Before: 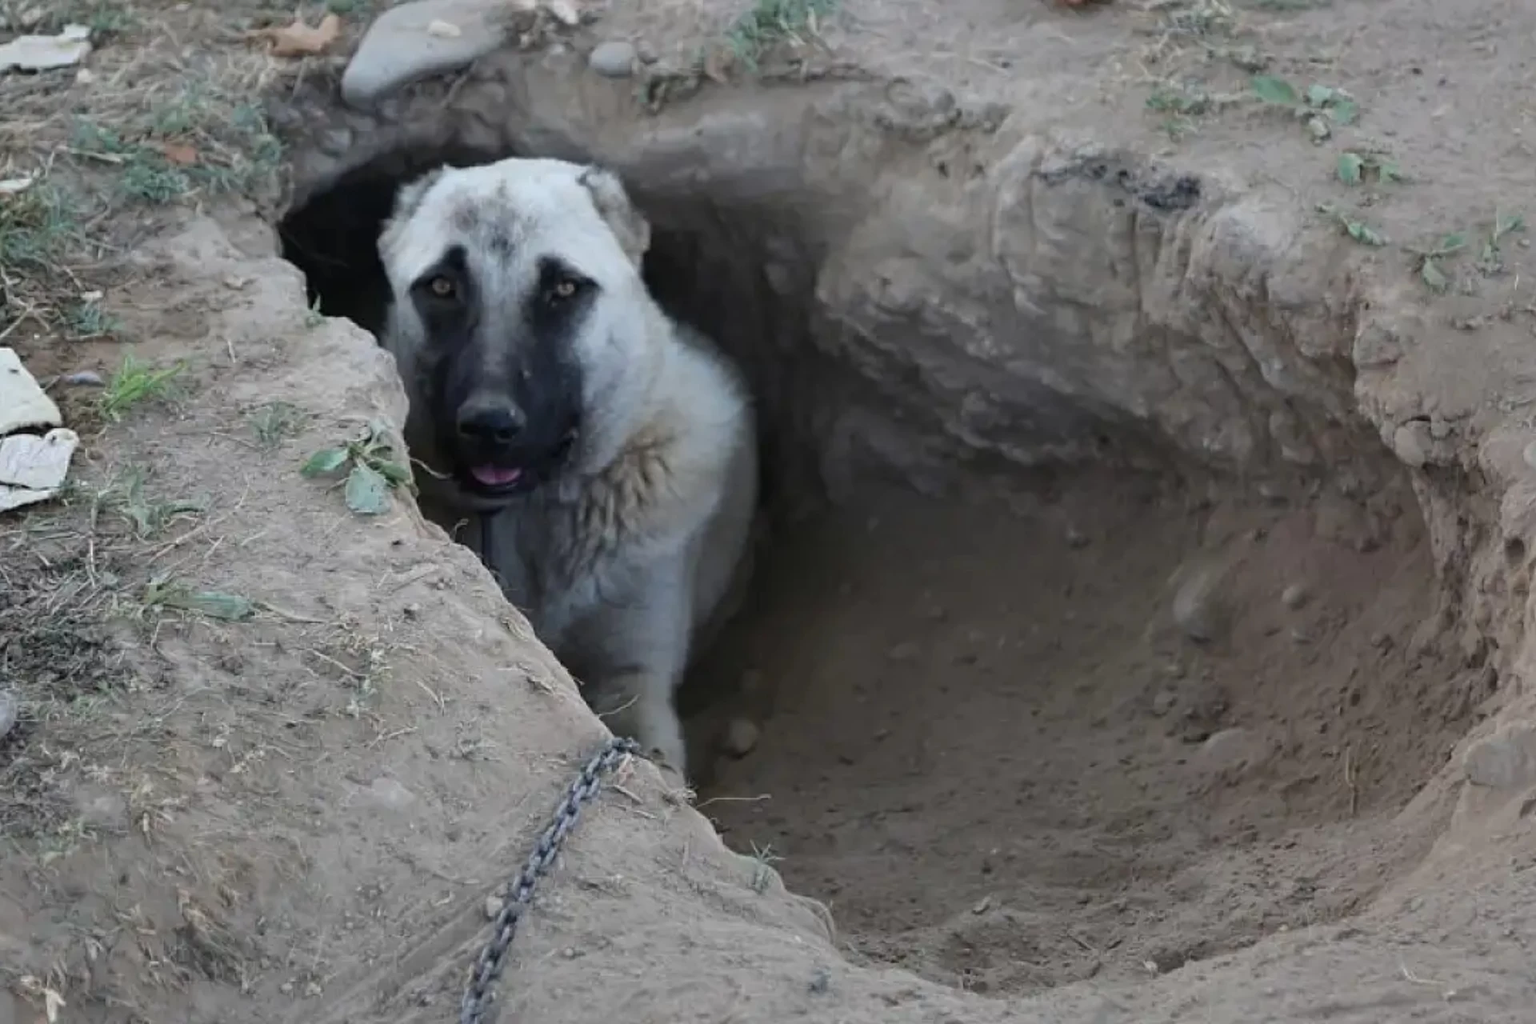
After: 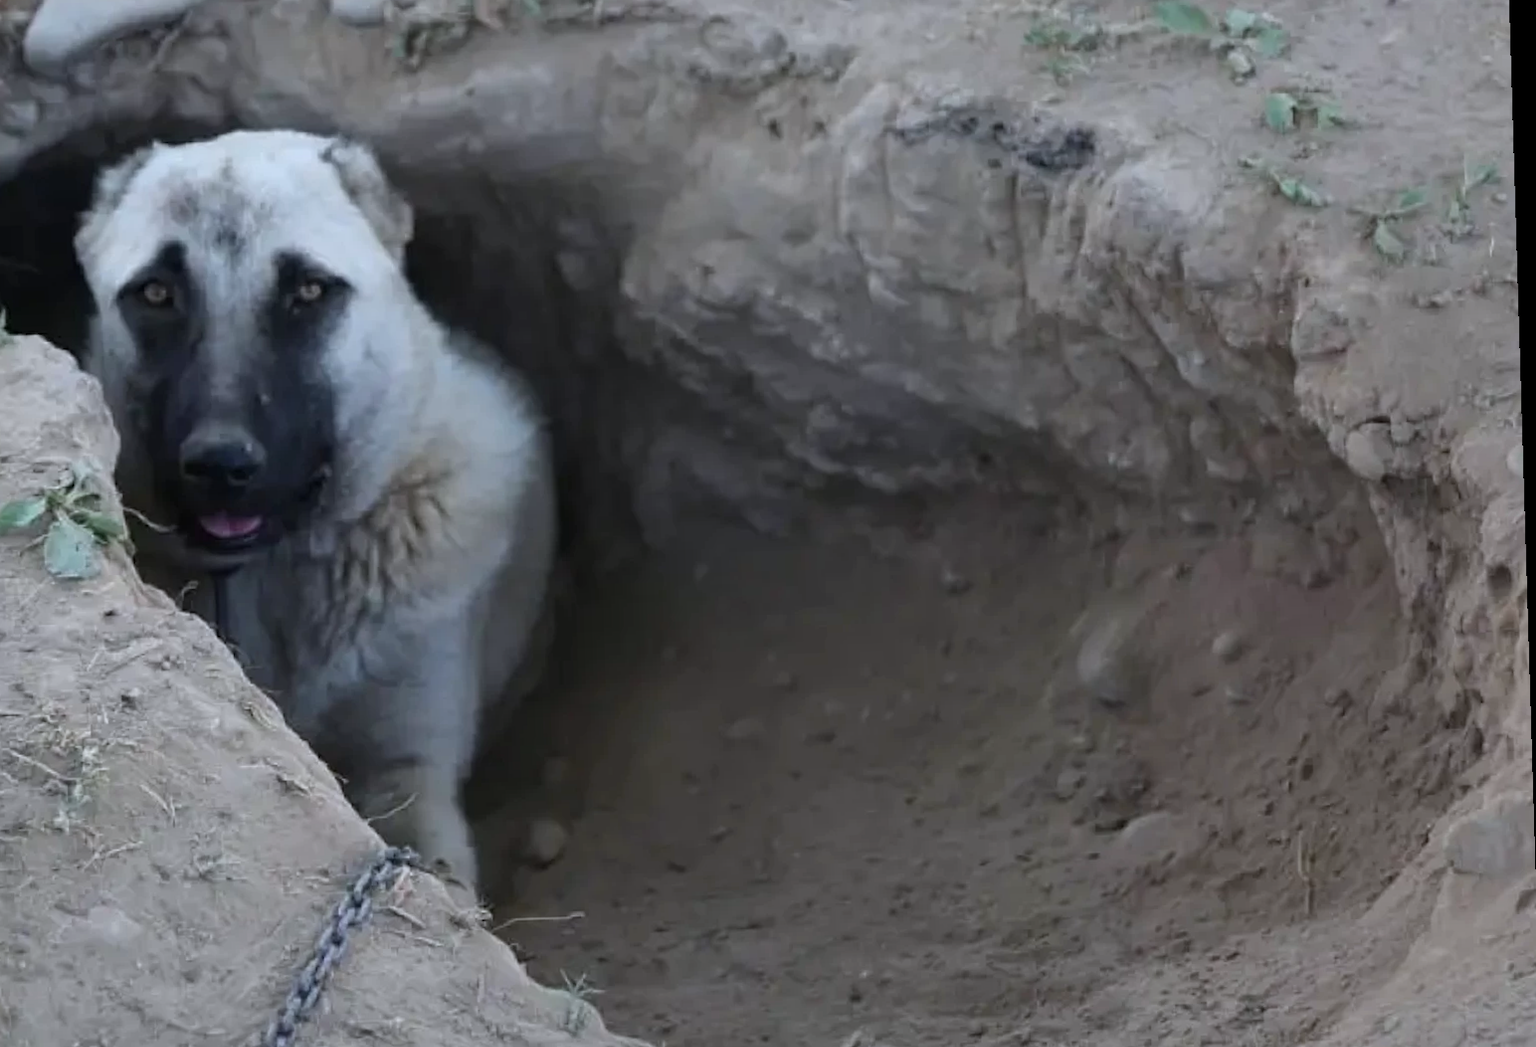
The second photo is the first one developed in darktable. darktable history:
crop and rotate: left 20.74%, top 7.912%, right 0.375%, bottom 13.378%
white balance: red 0.983, blue 1.036
rotate and perspective: rotation -1.75°, automatic cropping off
